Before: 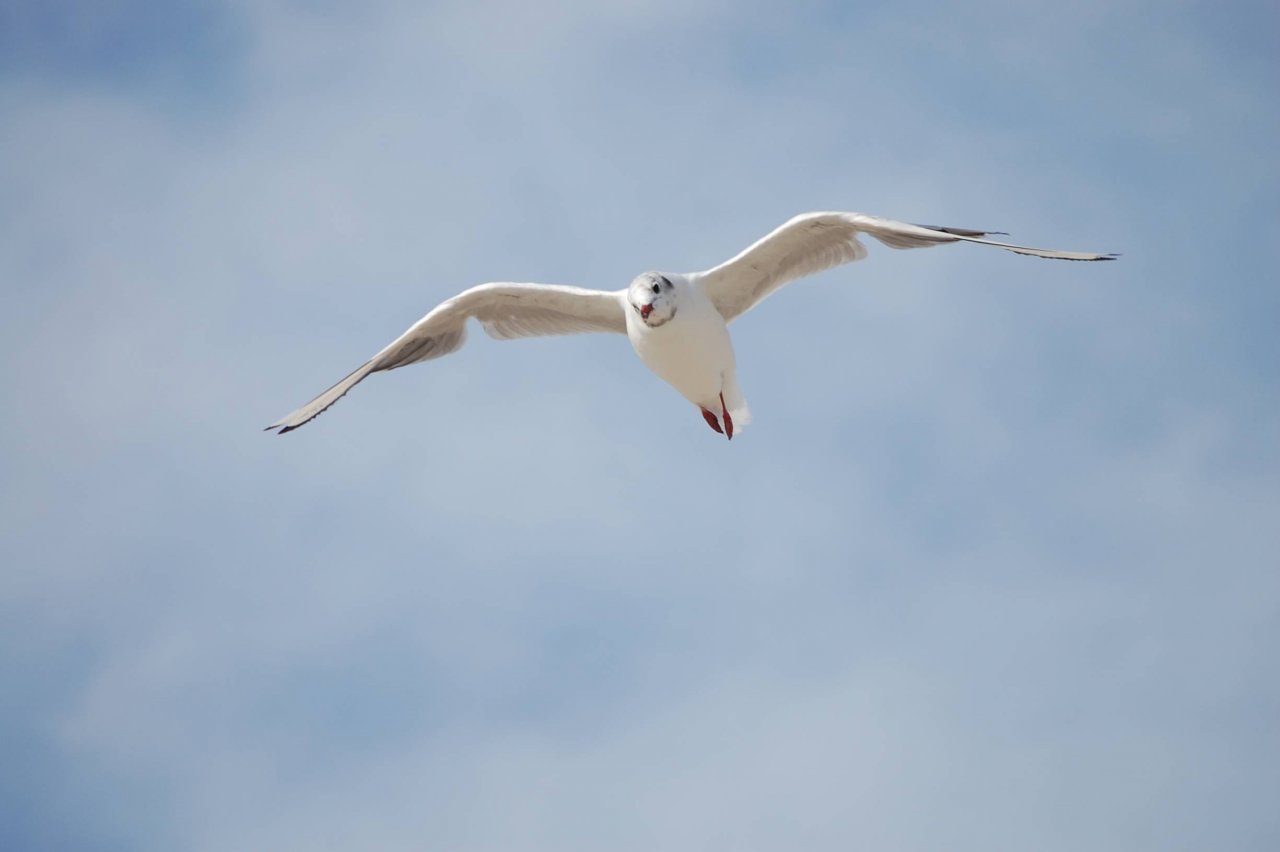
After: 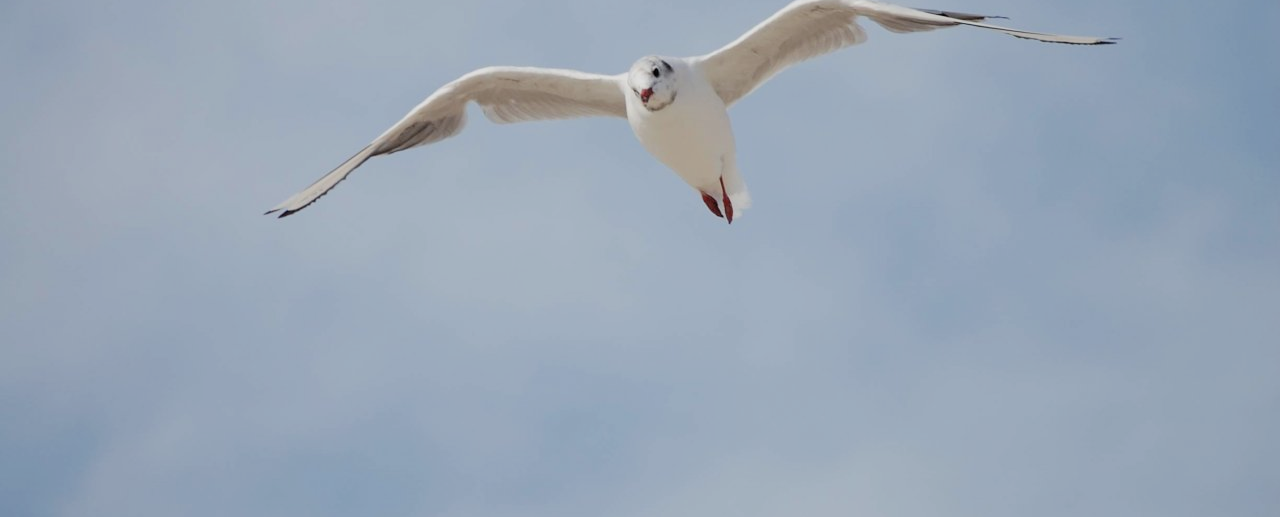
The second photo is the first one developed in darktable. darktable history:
crop and rotate: top 25.357%, bottom 13.942%
filmic rgb: white relative exposure 3.8 EV, hardness 4.35
